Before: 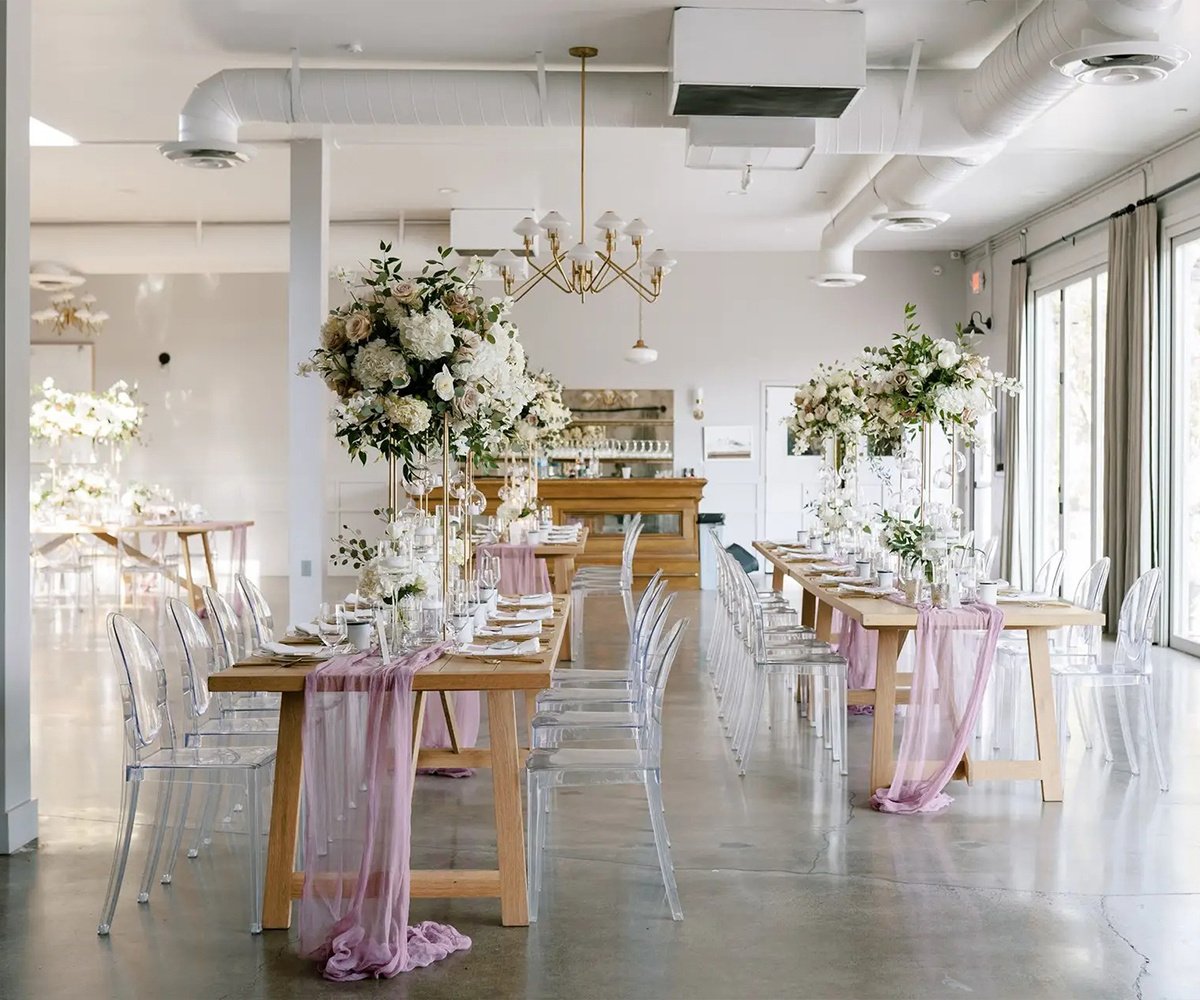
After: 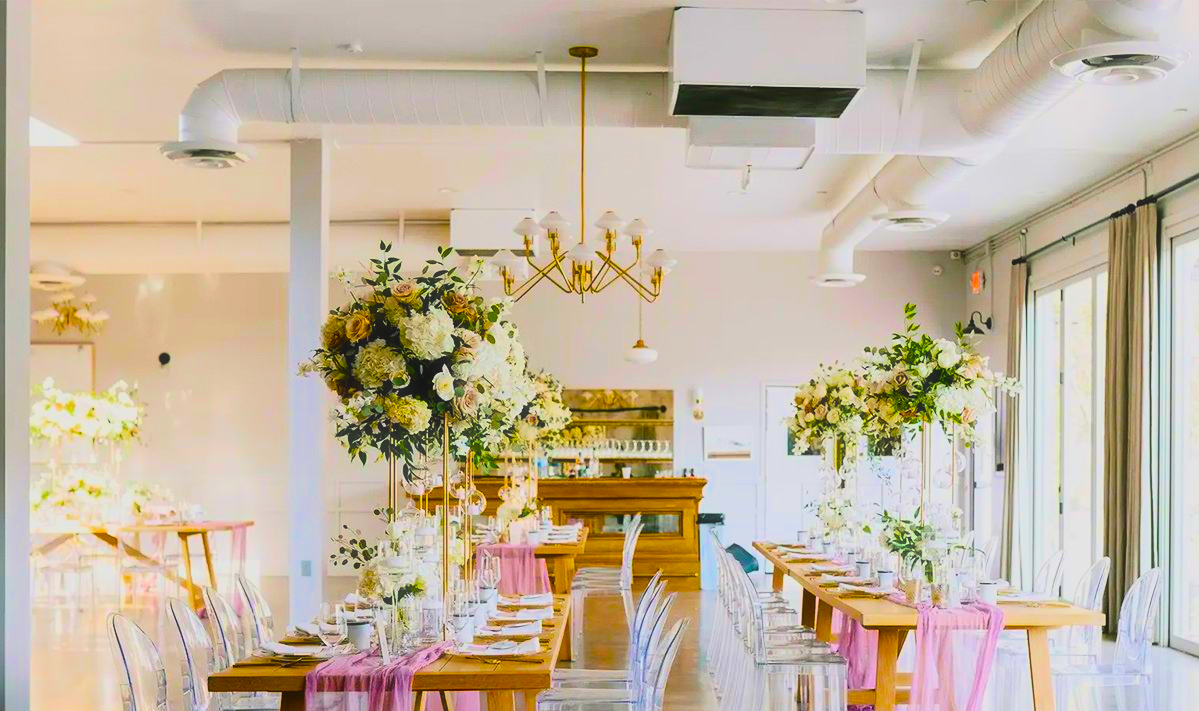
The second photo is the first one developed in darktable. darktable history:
color balance rgb: linear chroma grading › shadows 16.786%, linear chroma grading › highlights 60.409%, linear chroma grading › global chroma 49.998%, perceptual saturation grading › global saturation 36.658%, perceptual saturation grading › shadows 35.913%, perceptual brilliance grading › highlights 11.422%, global vibrance 20%
filmic rgb: black relative exposure -8.54 EV, white relative exposure 5.55 EV, hardness 3.37, contrast 1.014, color science v6 (2022)
contrast brightness saturation: contrast 0.199, brightness -0.115, saturation 0.097
exposure: black level correction -0.028, compensate exposure bias true, compensate highlight preservation false
crop: right 0.001%, bottom 28.864%
haze removal: strength -0.098, compatibility mode true, adaptive false
